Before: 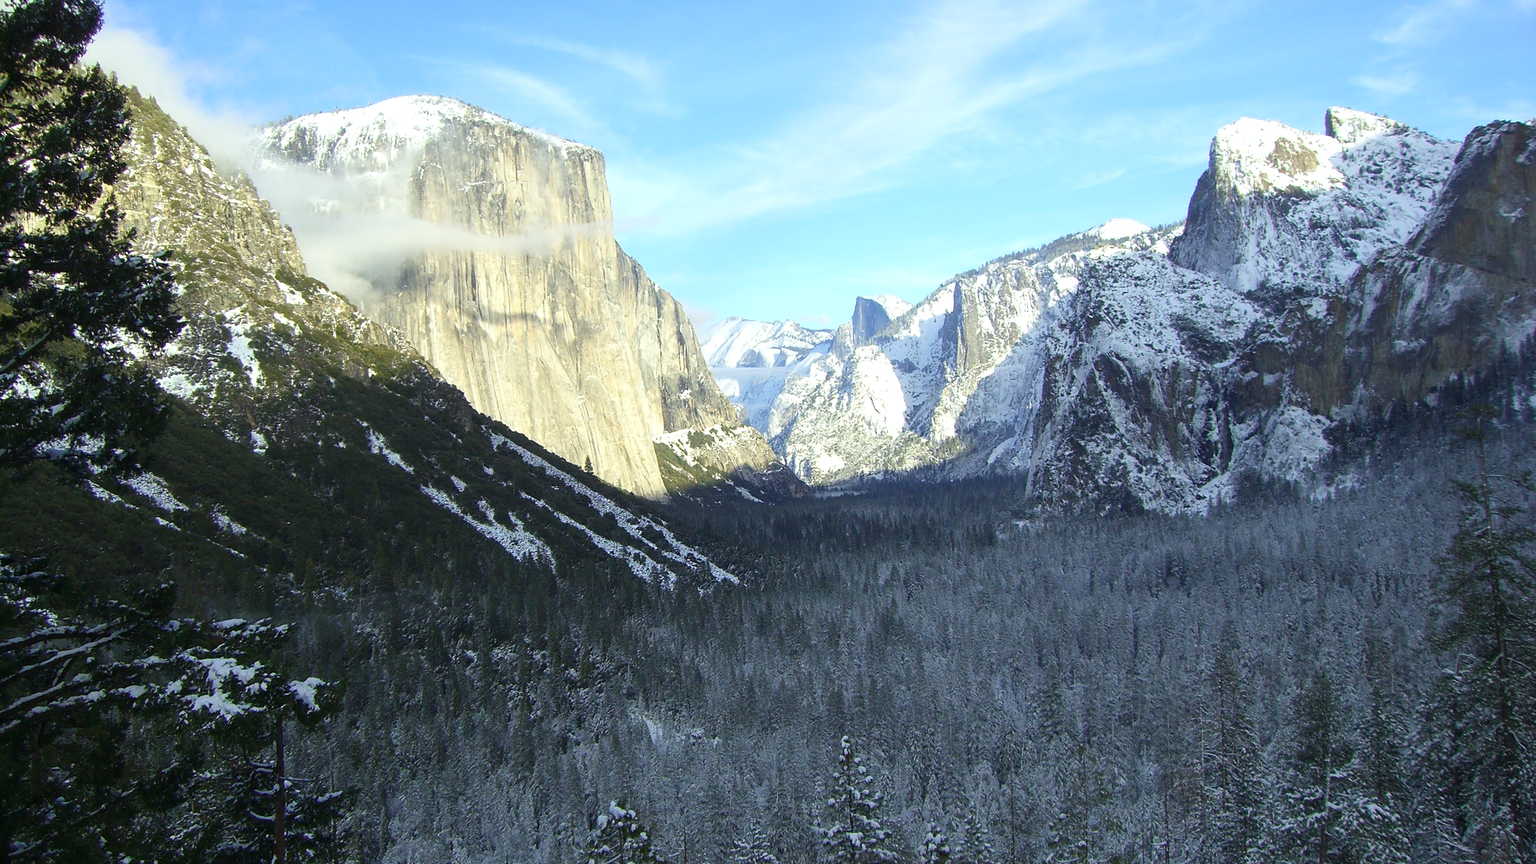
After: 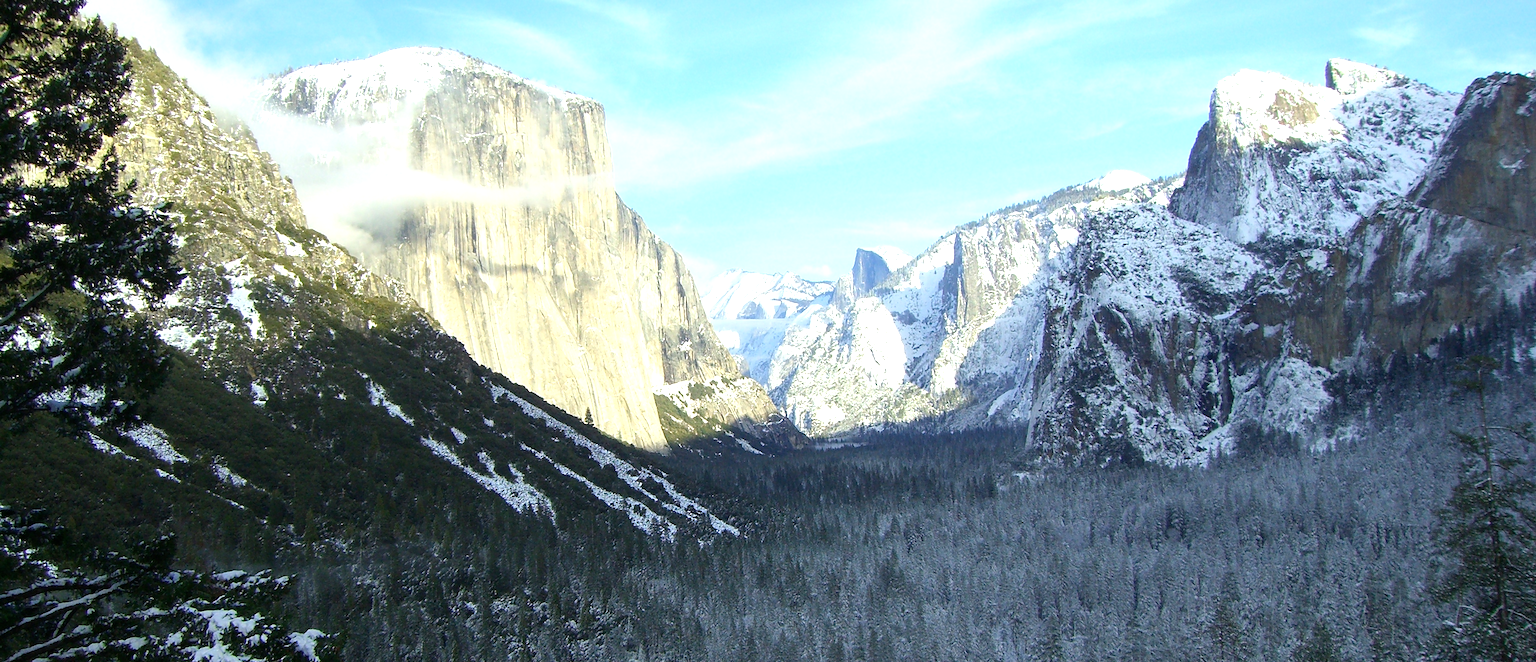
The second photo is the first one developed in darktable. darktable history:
exposure: exposure 0.376 EV, compensate highlight preservation false
crop: top 5.667%, bottom 17.637%
